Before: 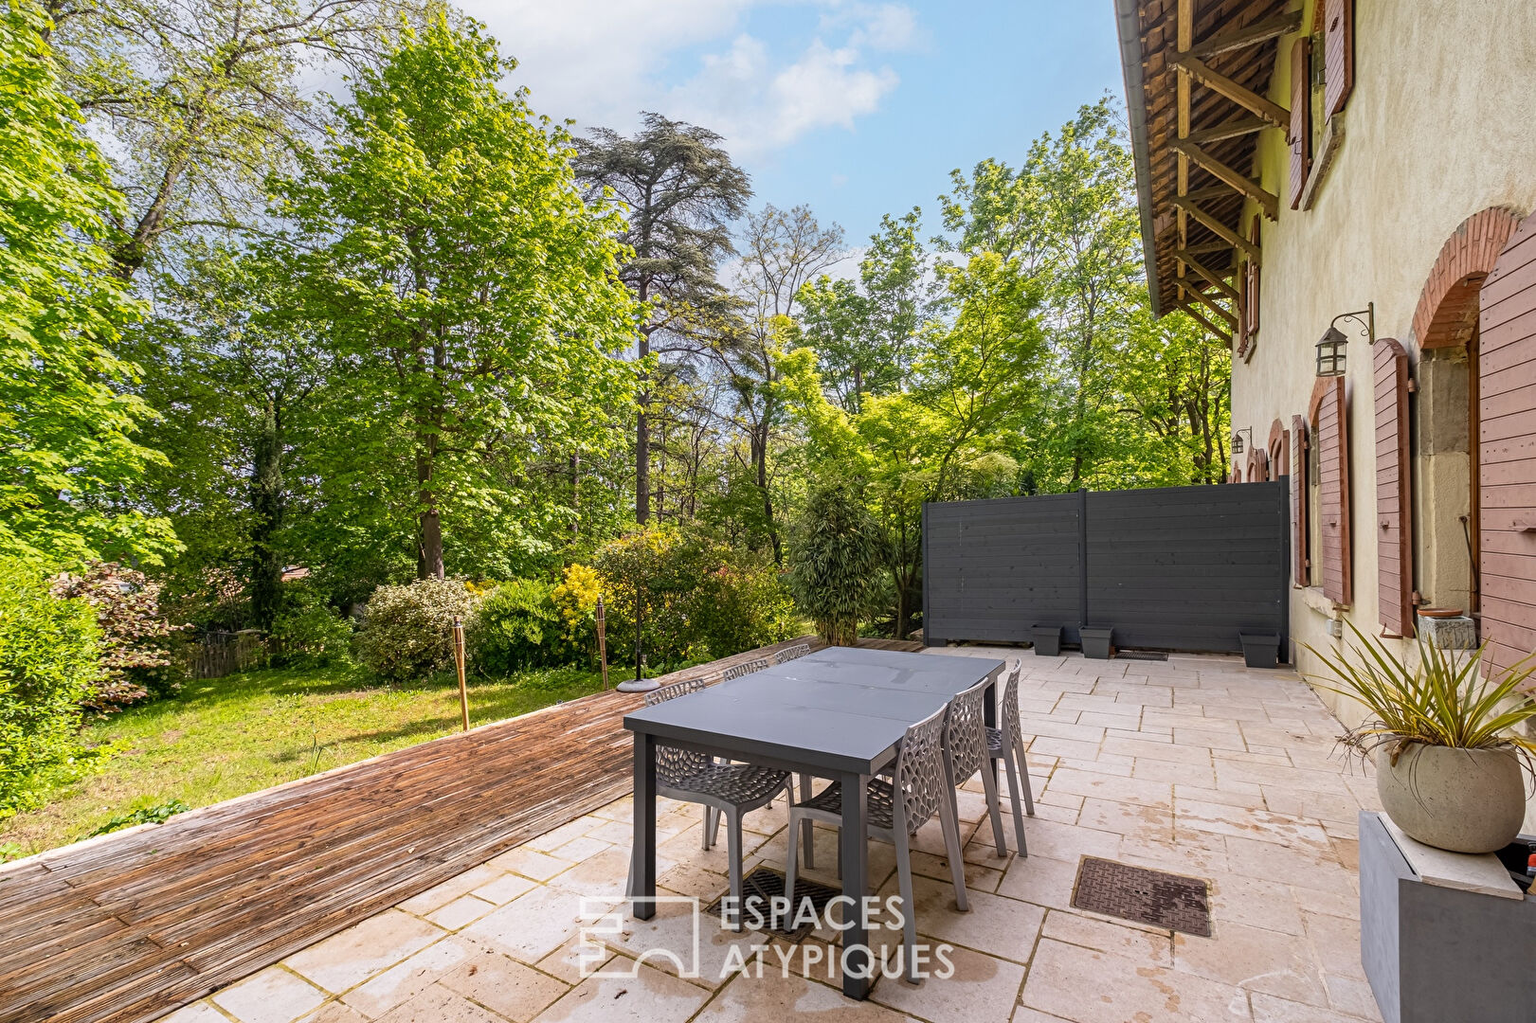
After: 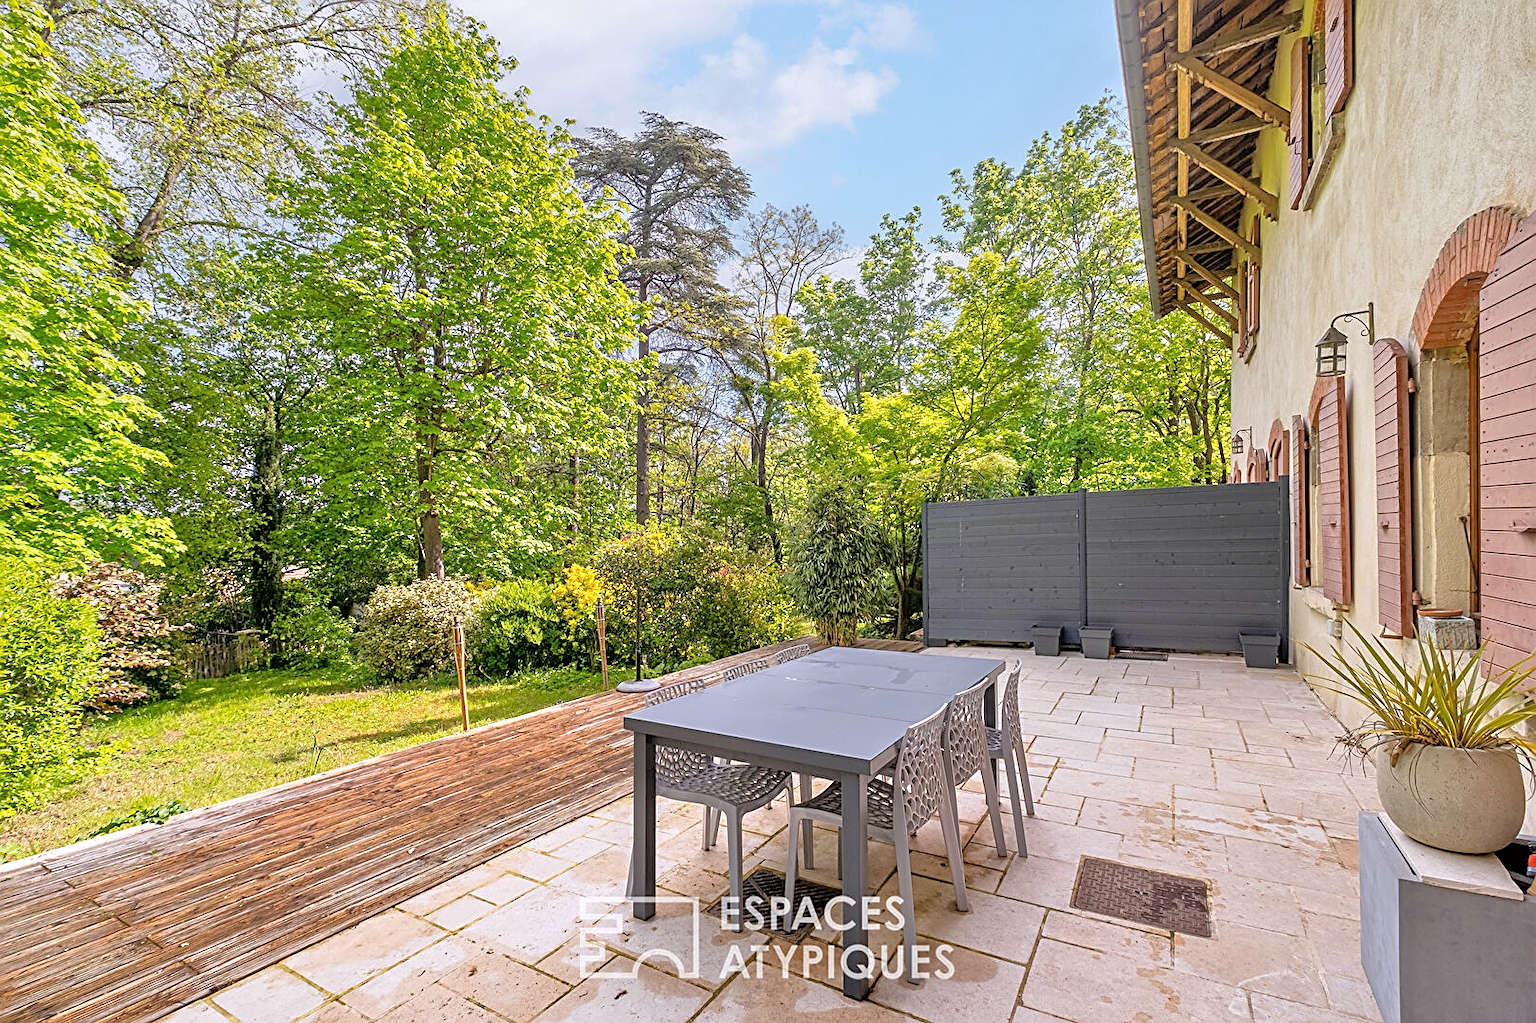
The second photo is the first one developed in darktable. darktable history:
tone equalizer: -7 EV 0.15 EV, -6 EV 0.6 EV, -5 EV 1.15 EV, -4 EV 1.33 EV, -3 EV 1.15 EV, -2 EV 0.6 EV, -1 EV 0.15 EV, mask exposure compensation -0.5 EV
white balance: red 1.004, blue 1.024
sharpen: on, module defaults
